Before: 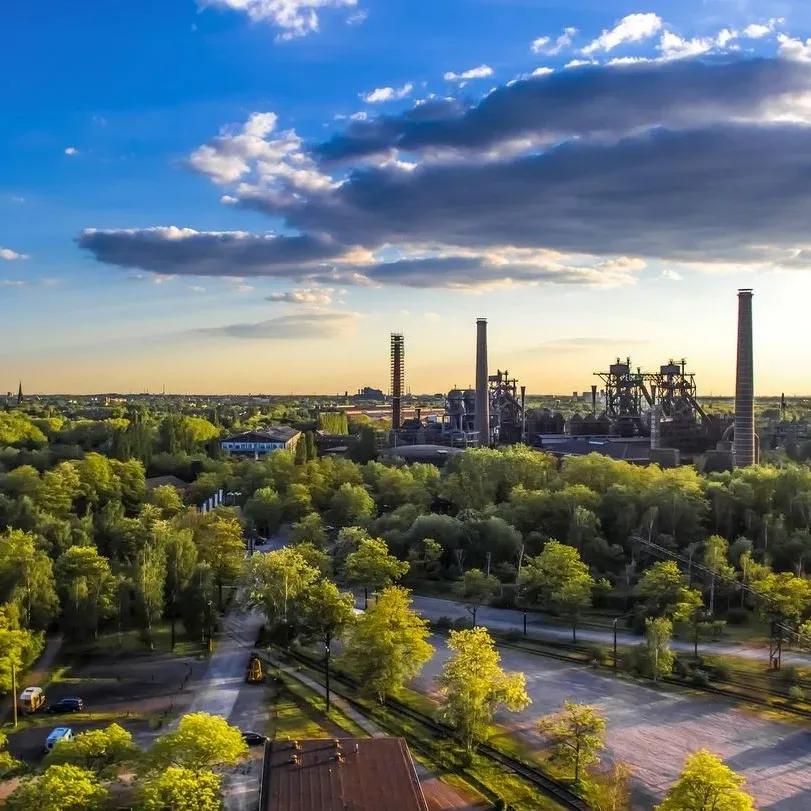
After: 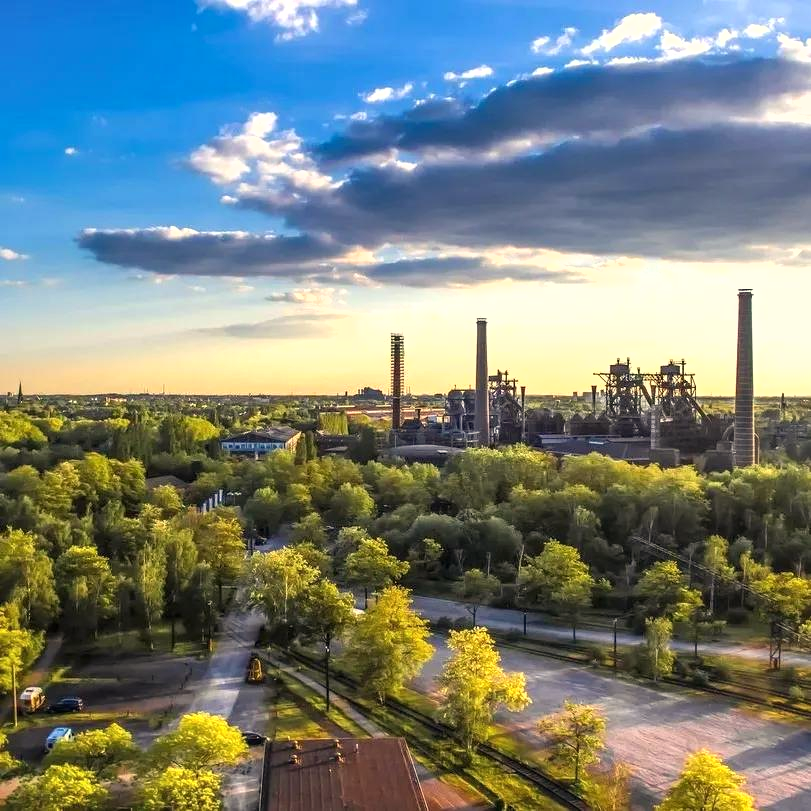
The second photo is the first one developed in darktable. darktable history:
white balance: red 1.045, blue 0.932
exposure: black level correction 0, exposure 0.5 EV, compensate highlight preservation false
shadows and highlights: radius 125.46, shadows 30.51, highlights -30.51, low approximation 0.01, soften with gaussian
